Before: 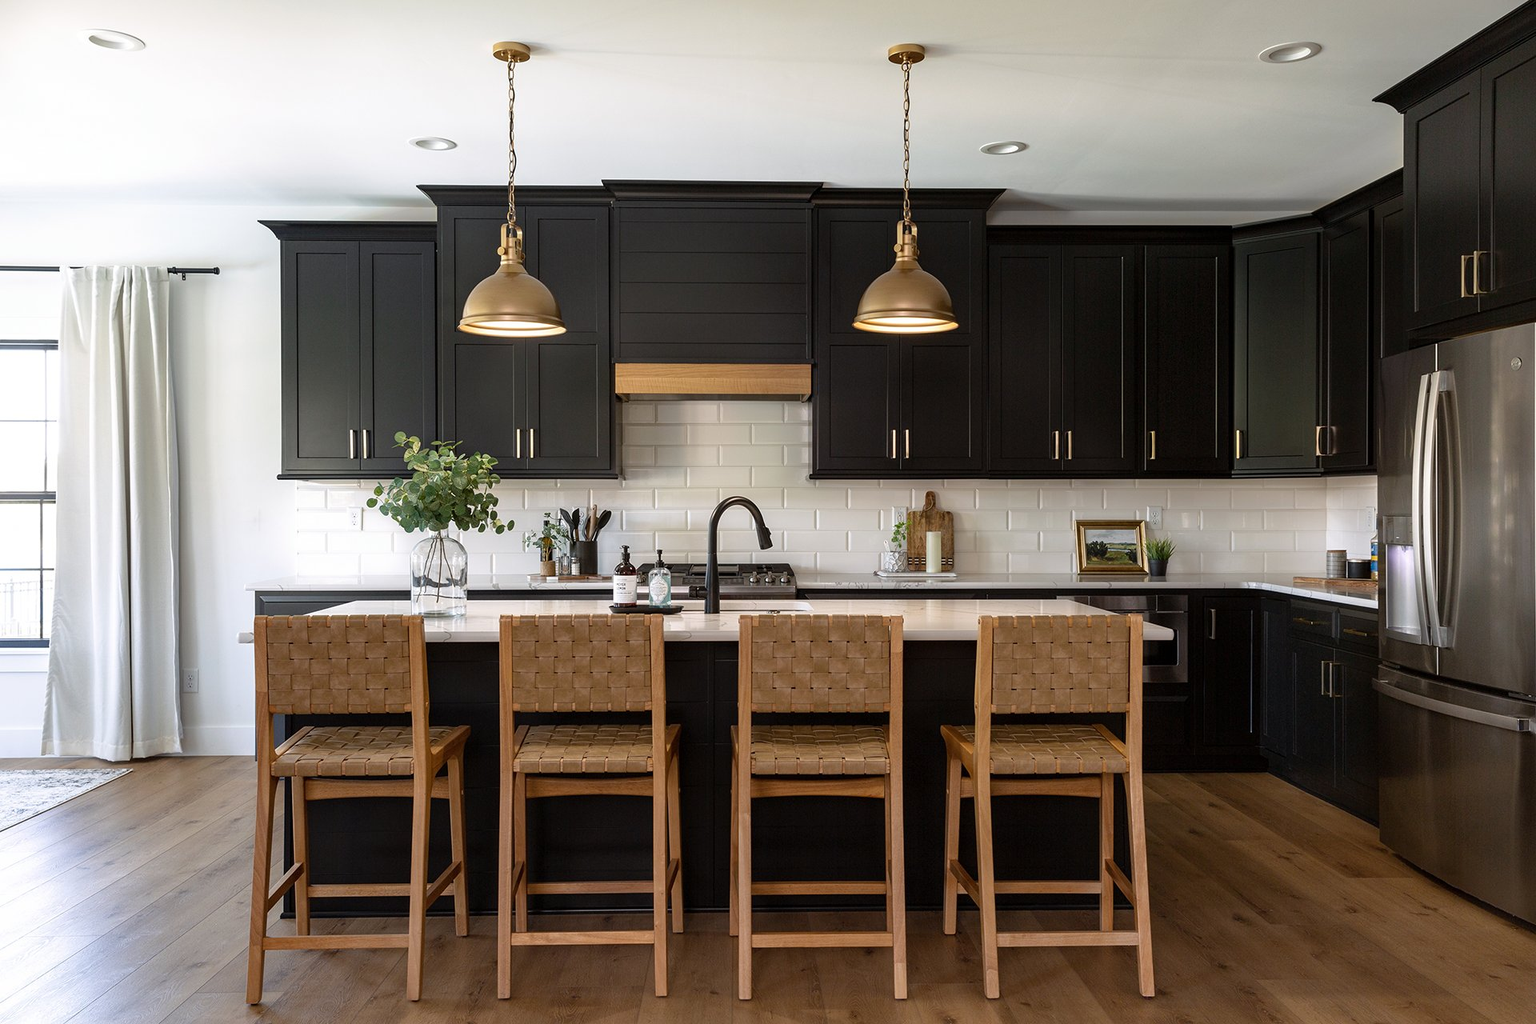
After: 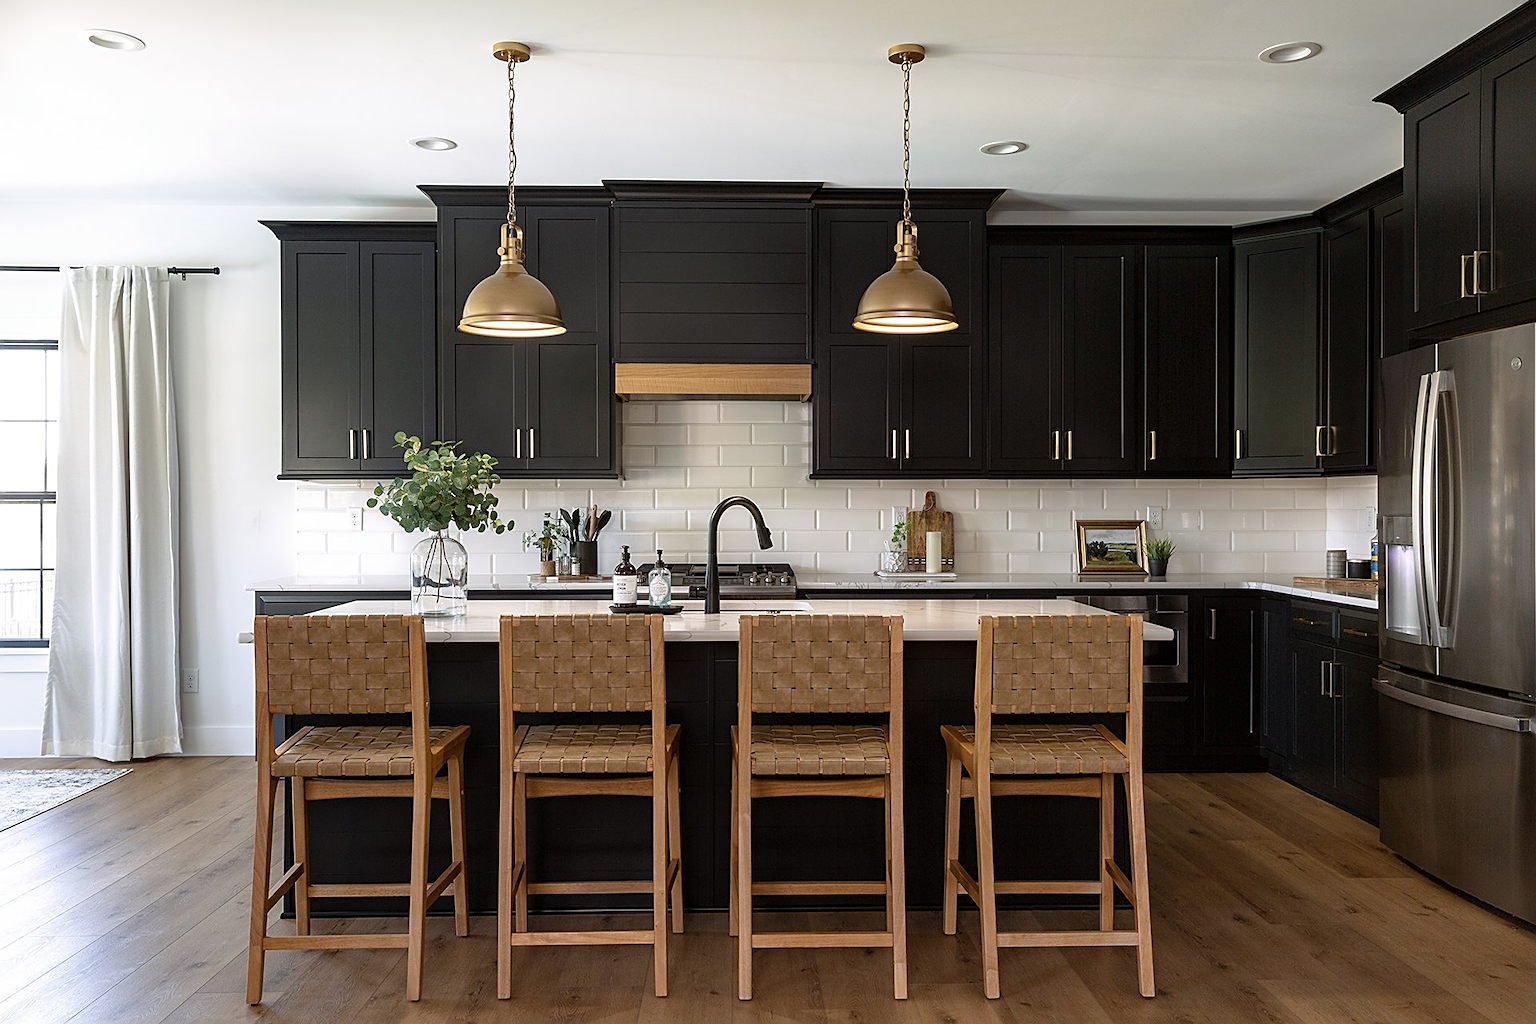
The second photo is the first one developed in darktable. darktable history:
contrast brightness saturation: saturation -0.05
sharpen: on, module defaults
